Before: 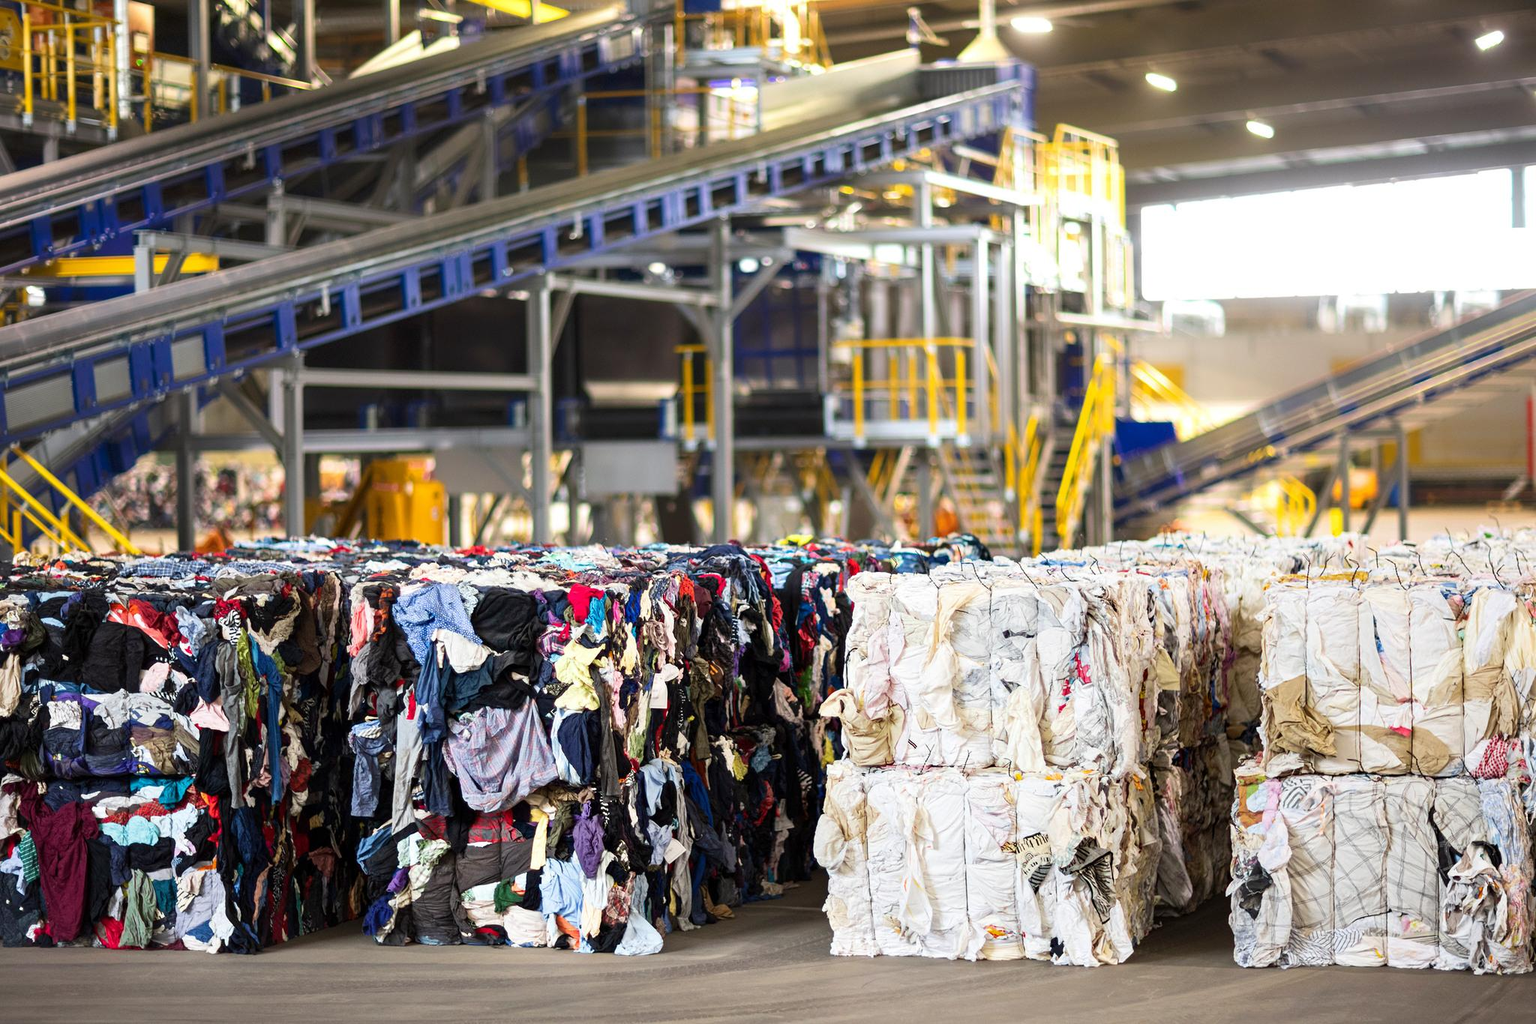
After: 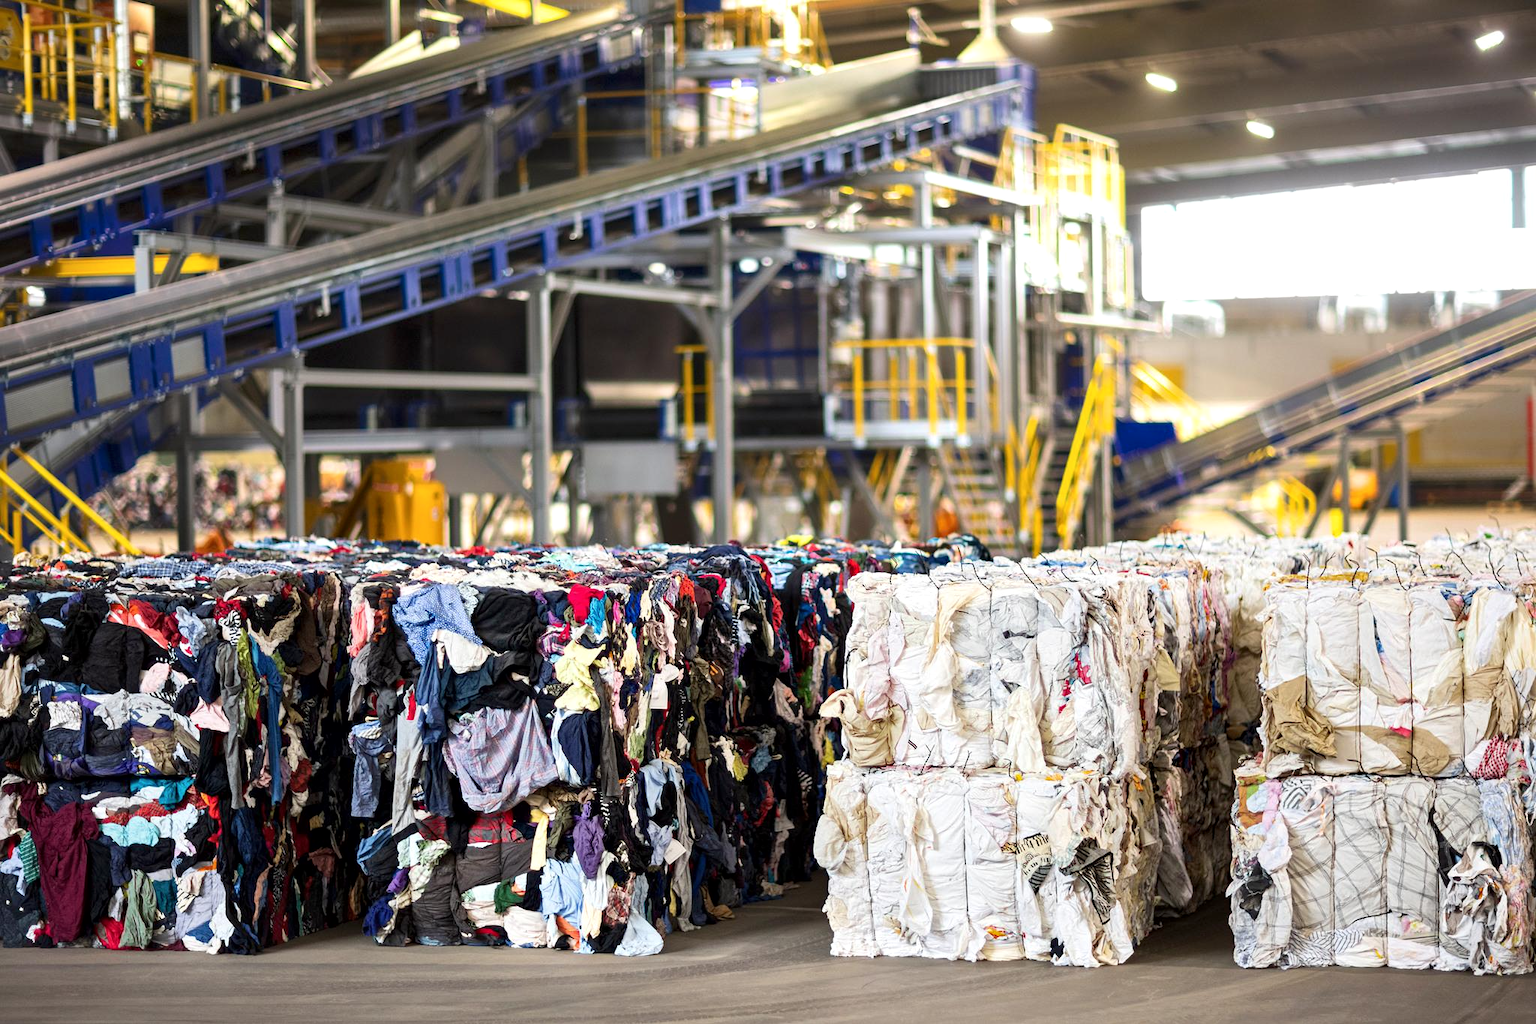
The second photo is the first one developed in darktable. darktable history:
local contrast: mode bilateral grid, contrast 25, coarseness 50, detail 123%, midtone range 0.2
